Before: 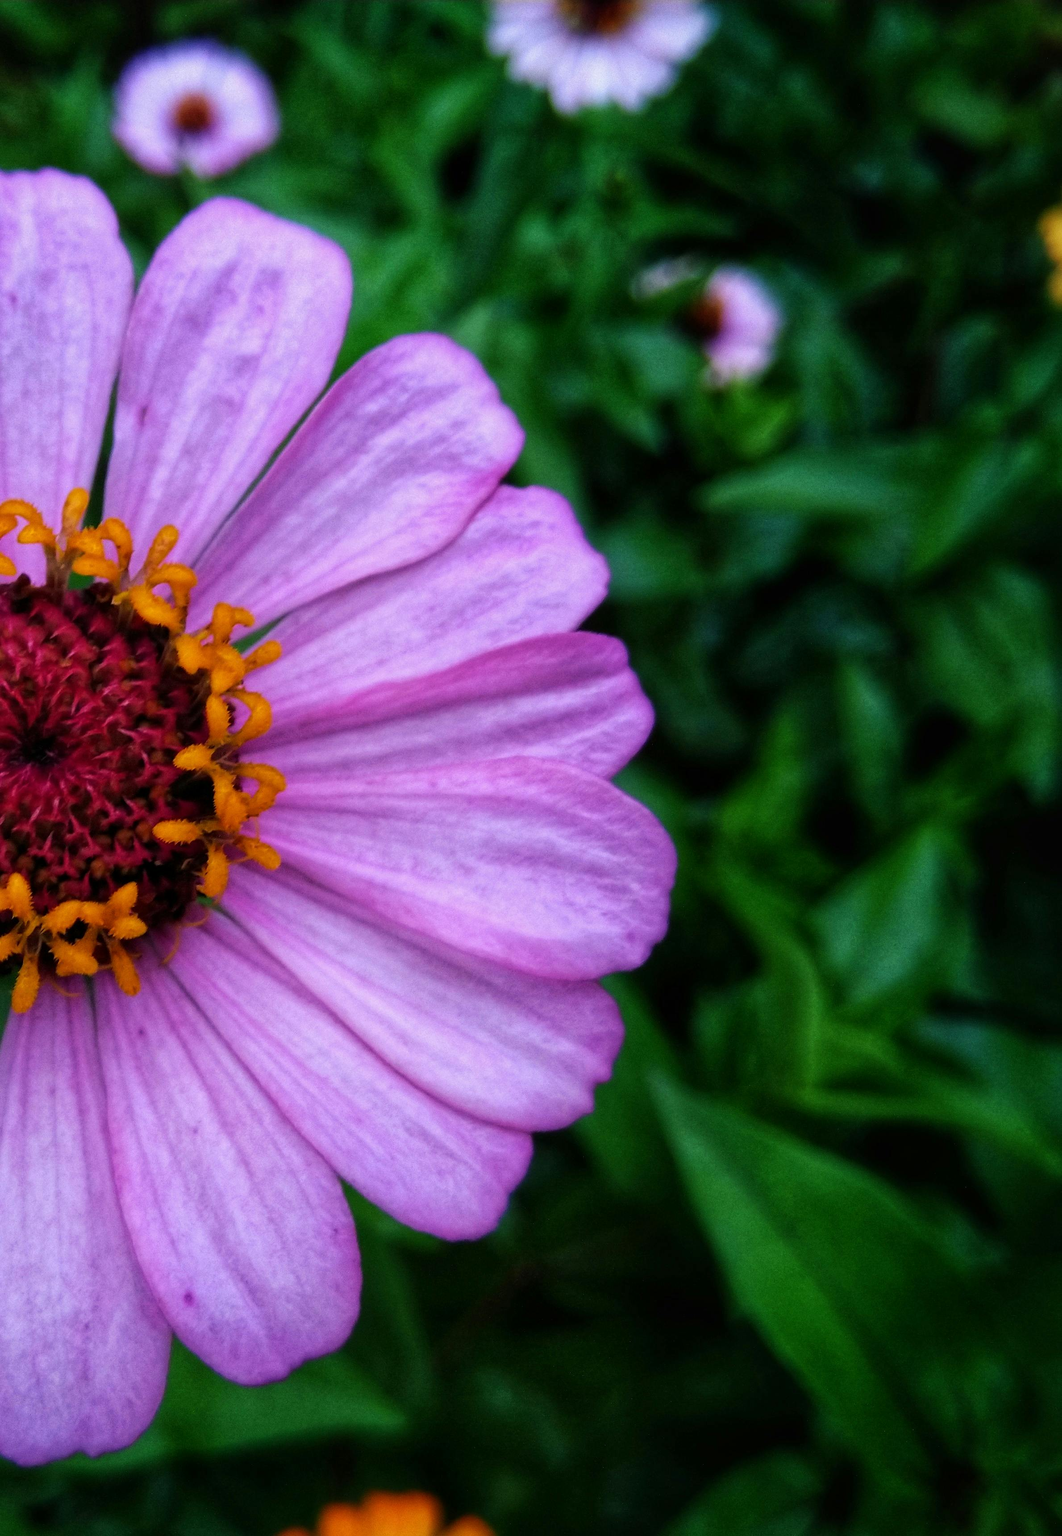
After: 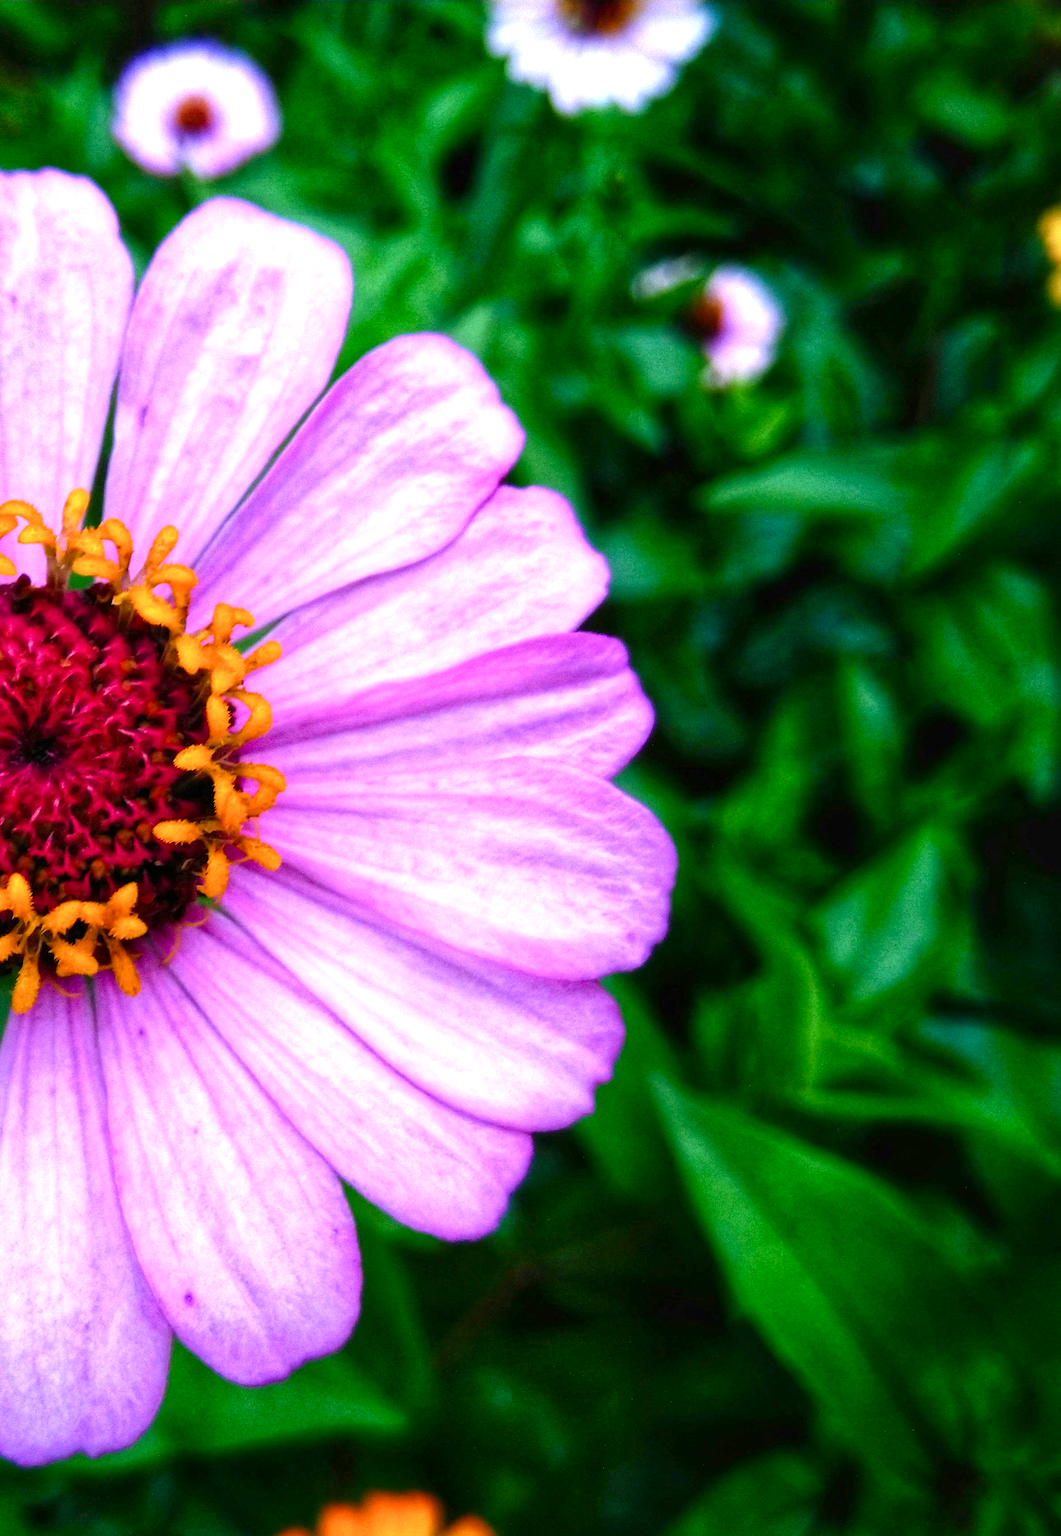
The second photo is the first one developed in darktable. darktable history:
exposure: black level correction 0, exposure 1.2 EV, compensate highlight preservation false
white balance: red 0.982, blue 1.018
color balance rgb: perceptual saturation grading › global saturation 20%, perceptual saturation grading › highlights -25%, perceptual saturation grading › shadows 25%
